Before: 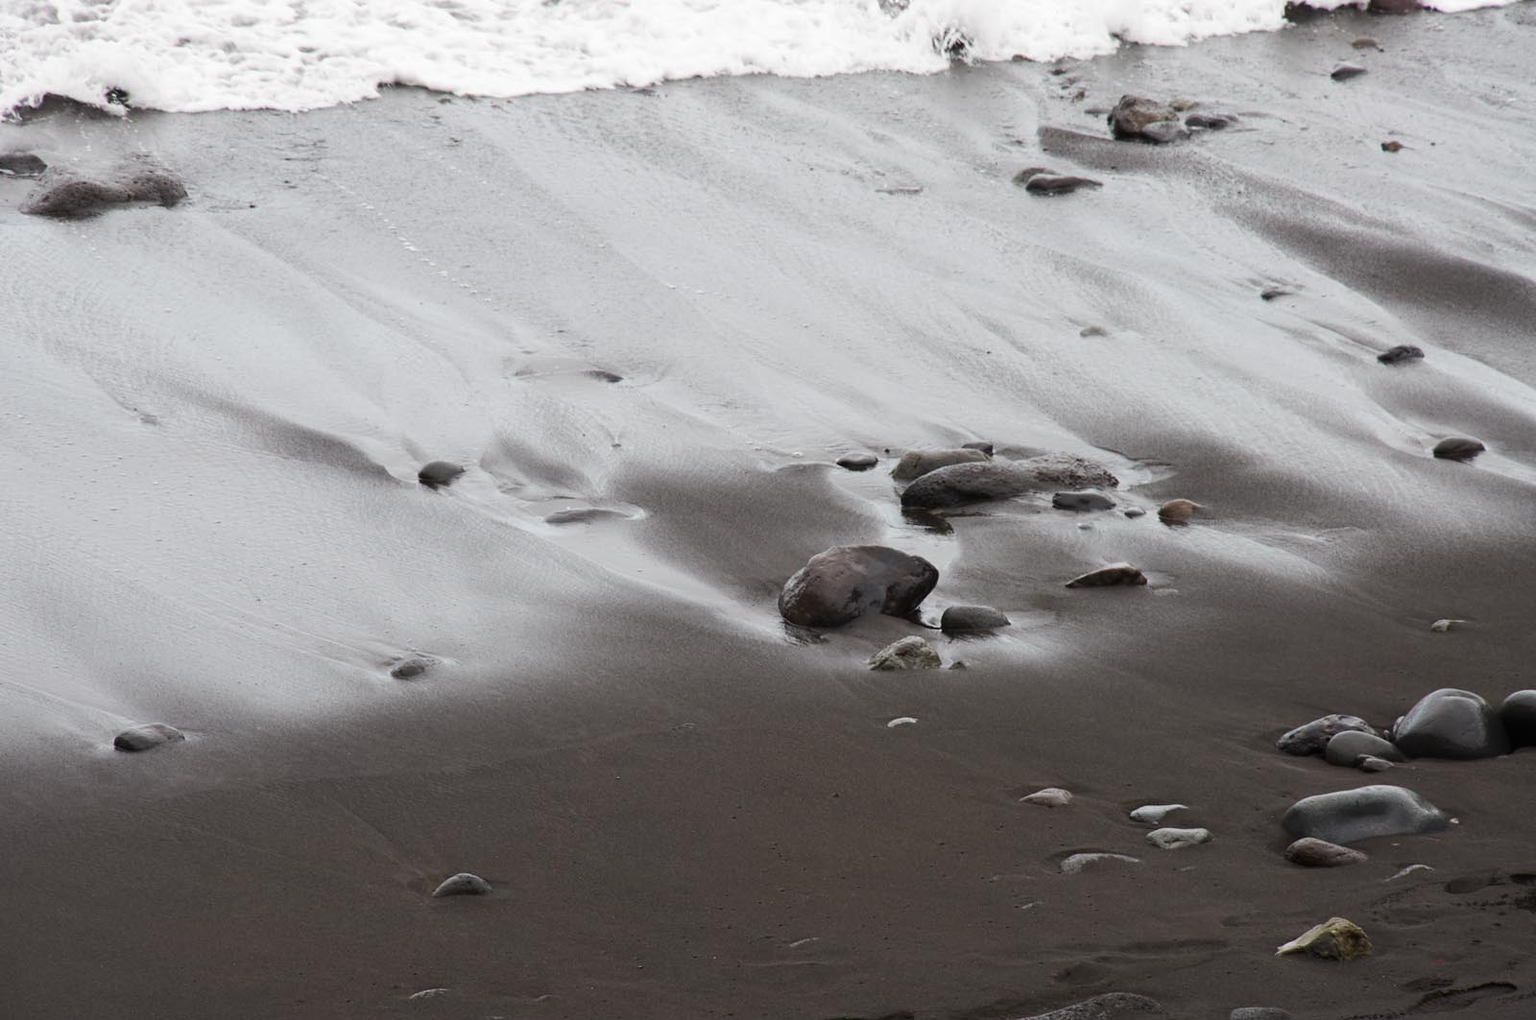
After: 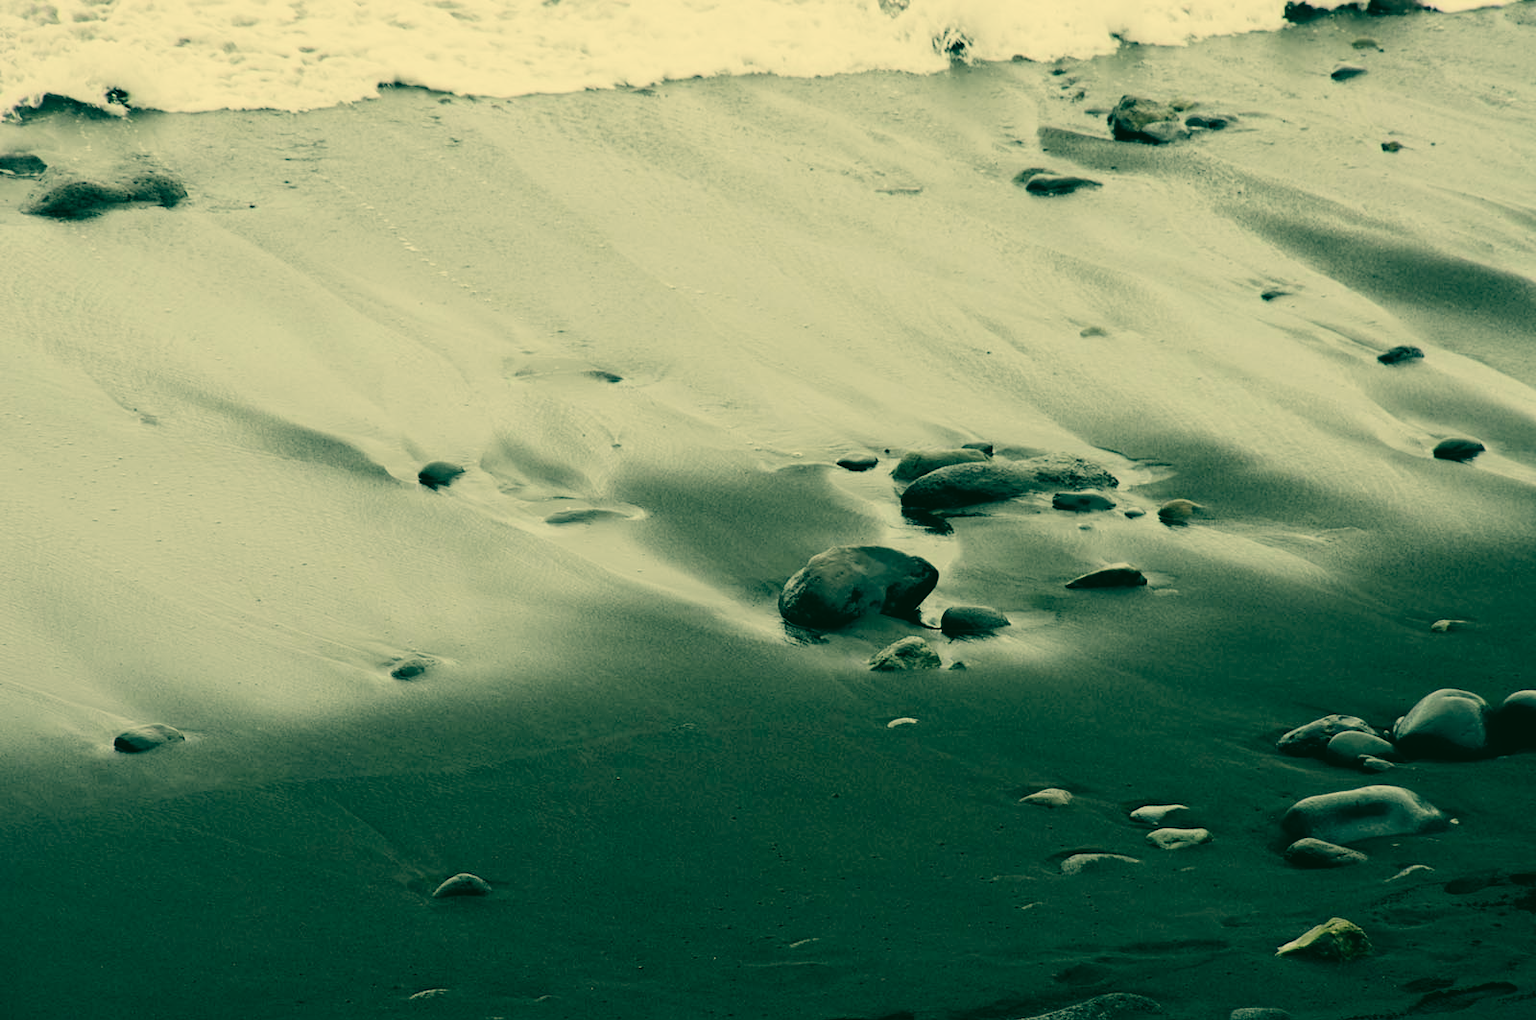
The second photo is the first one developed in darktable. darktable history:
filmic rgb: black relative exposure -11.73 EV, white relative exposure 5.42 EV, hardness 4.5, latitude 49.49%, contrast 1.142, color science v4 (2020)
color correction: highlights a* 1.96, highlights b* 34.59, shadows a* -36.72, shadows b* -5.39
